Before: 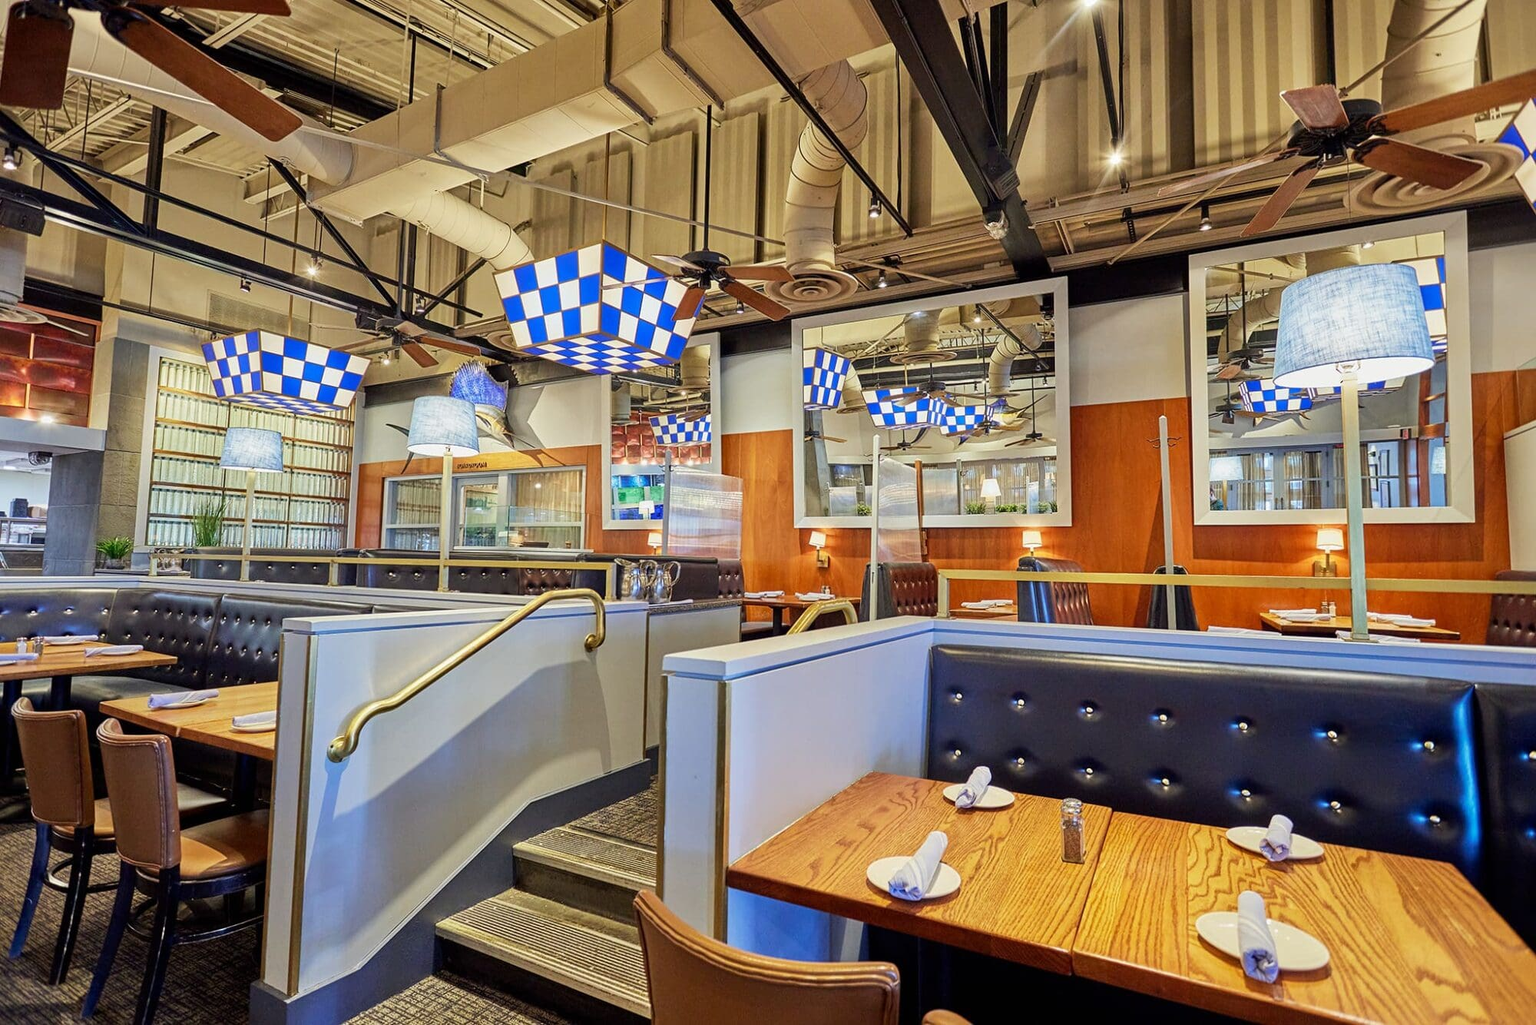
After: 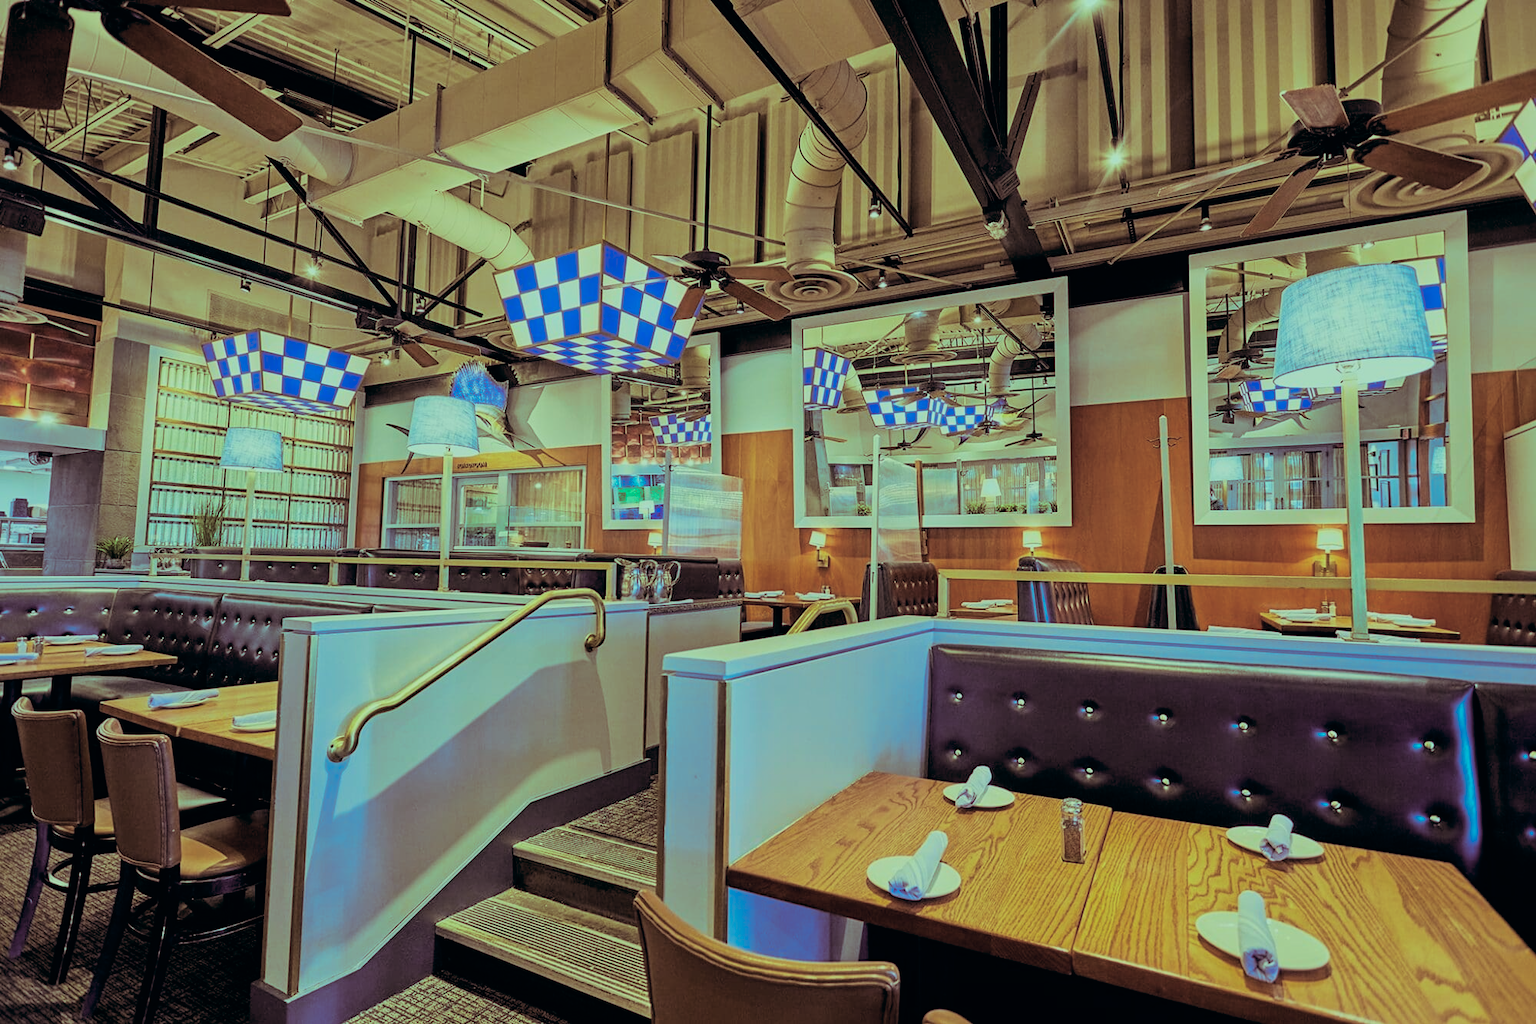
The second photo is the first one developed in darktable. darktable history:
split-toning: on, module defaults
color correction: highlights a* -20.08, highlights b* 9.8, shadows a* -20.4, shadows b* -10.76
filmic rgb: black relative exposure -7.65 EV, white relative exposure 4.56 EV, hardness 3.61, color science v6 (2022)
